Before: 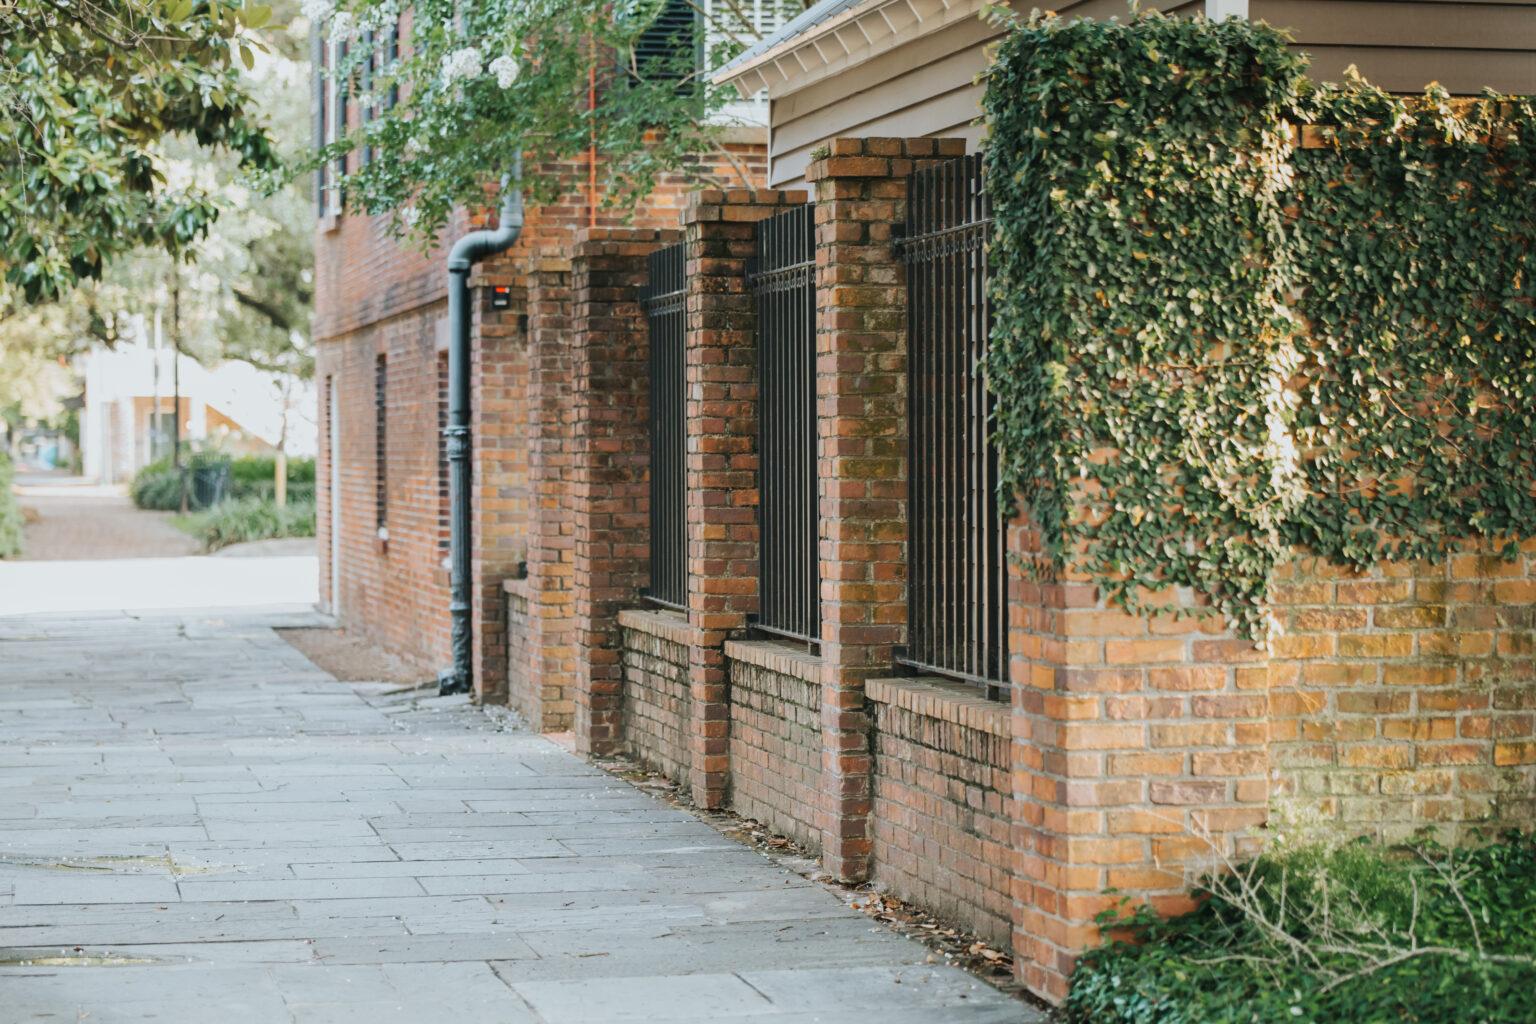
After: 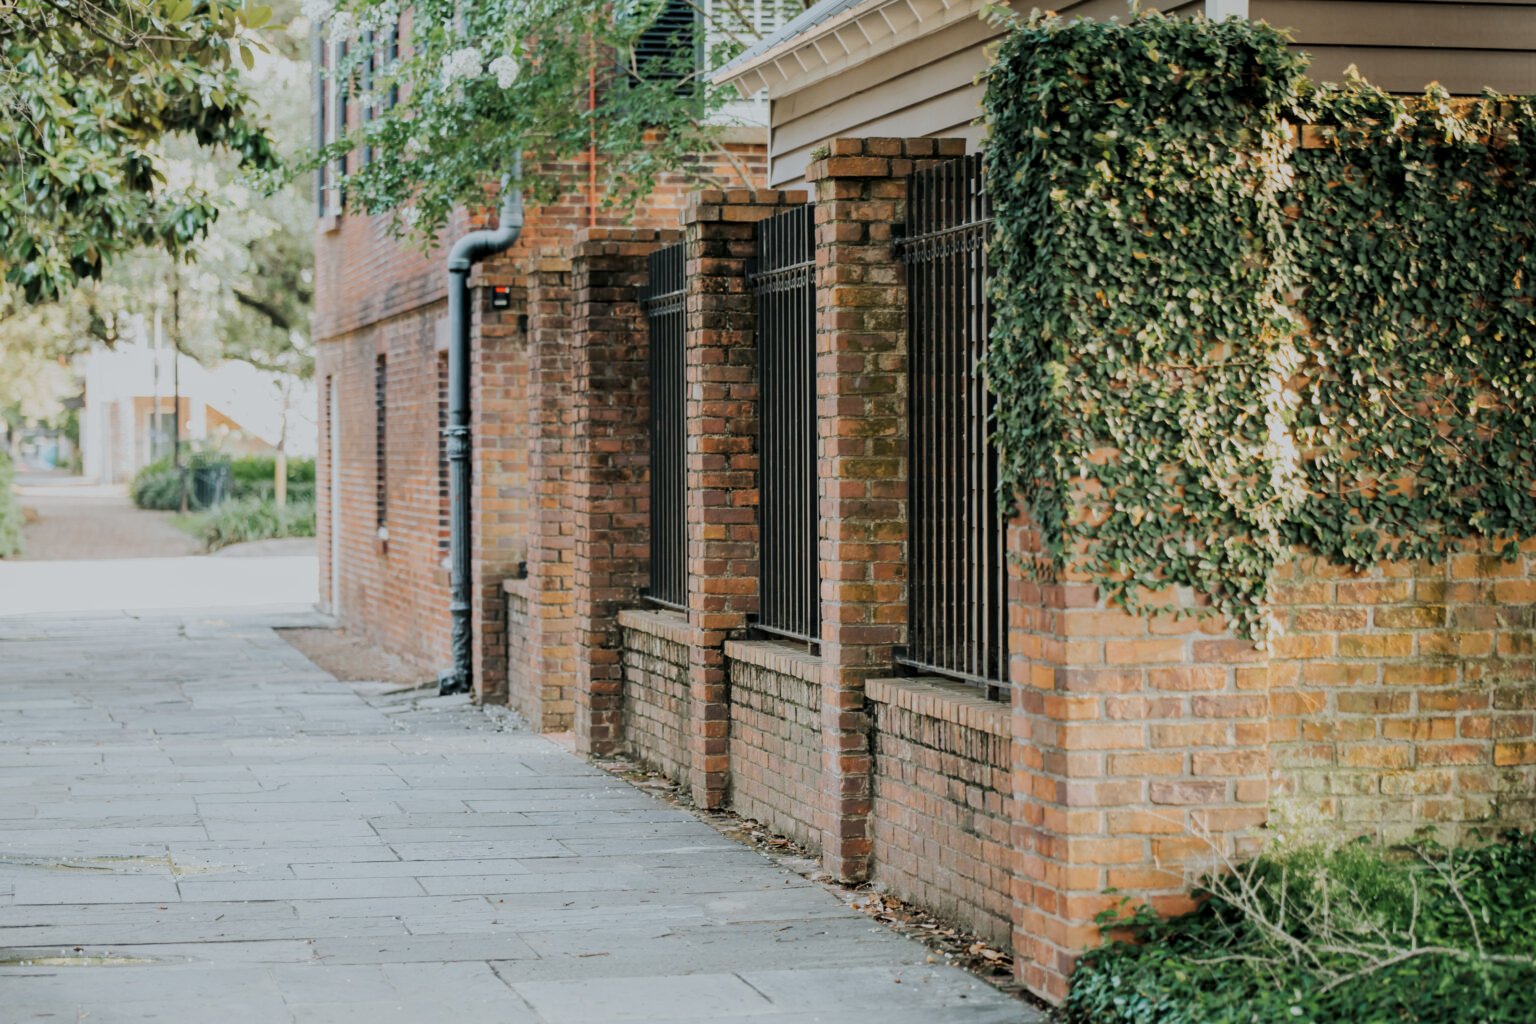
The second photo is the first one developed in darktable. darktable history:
local contrast: highlights 100%, shadows 100%, detail 120%, midtone range 0.2
filmic rgb: black relative exposure -7.65 EV, white relative exposure 4.56 EV, hardness 3.61
